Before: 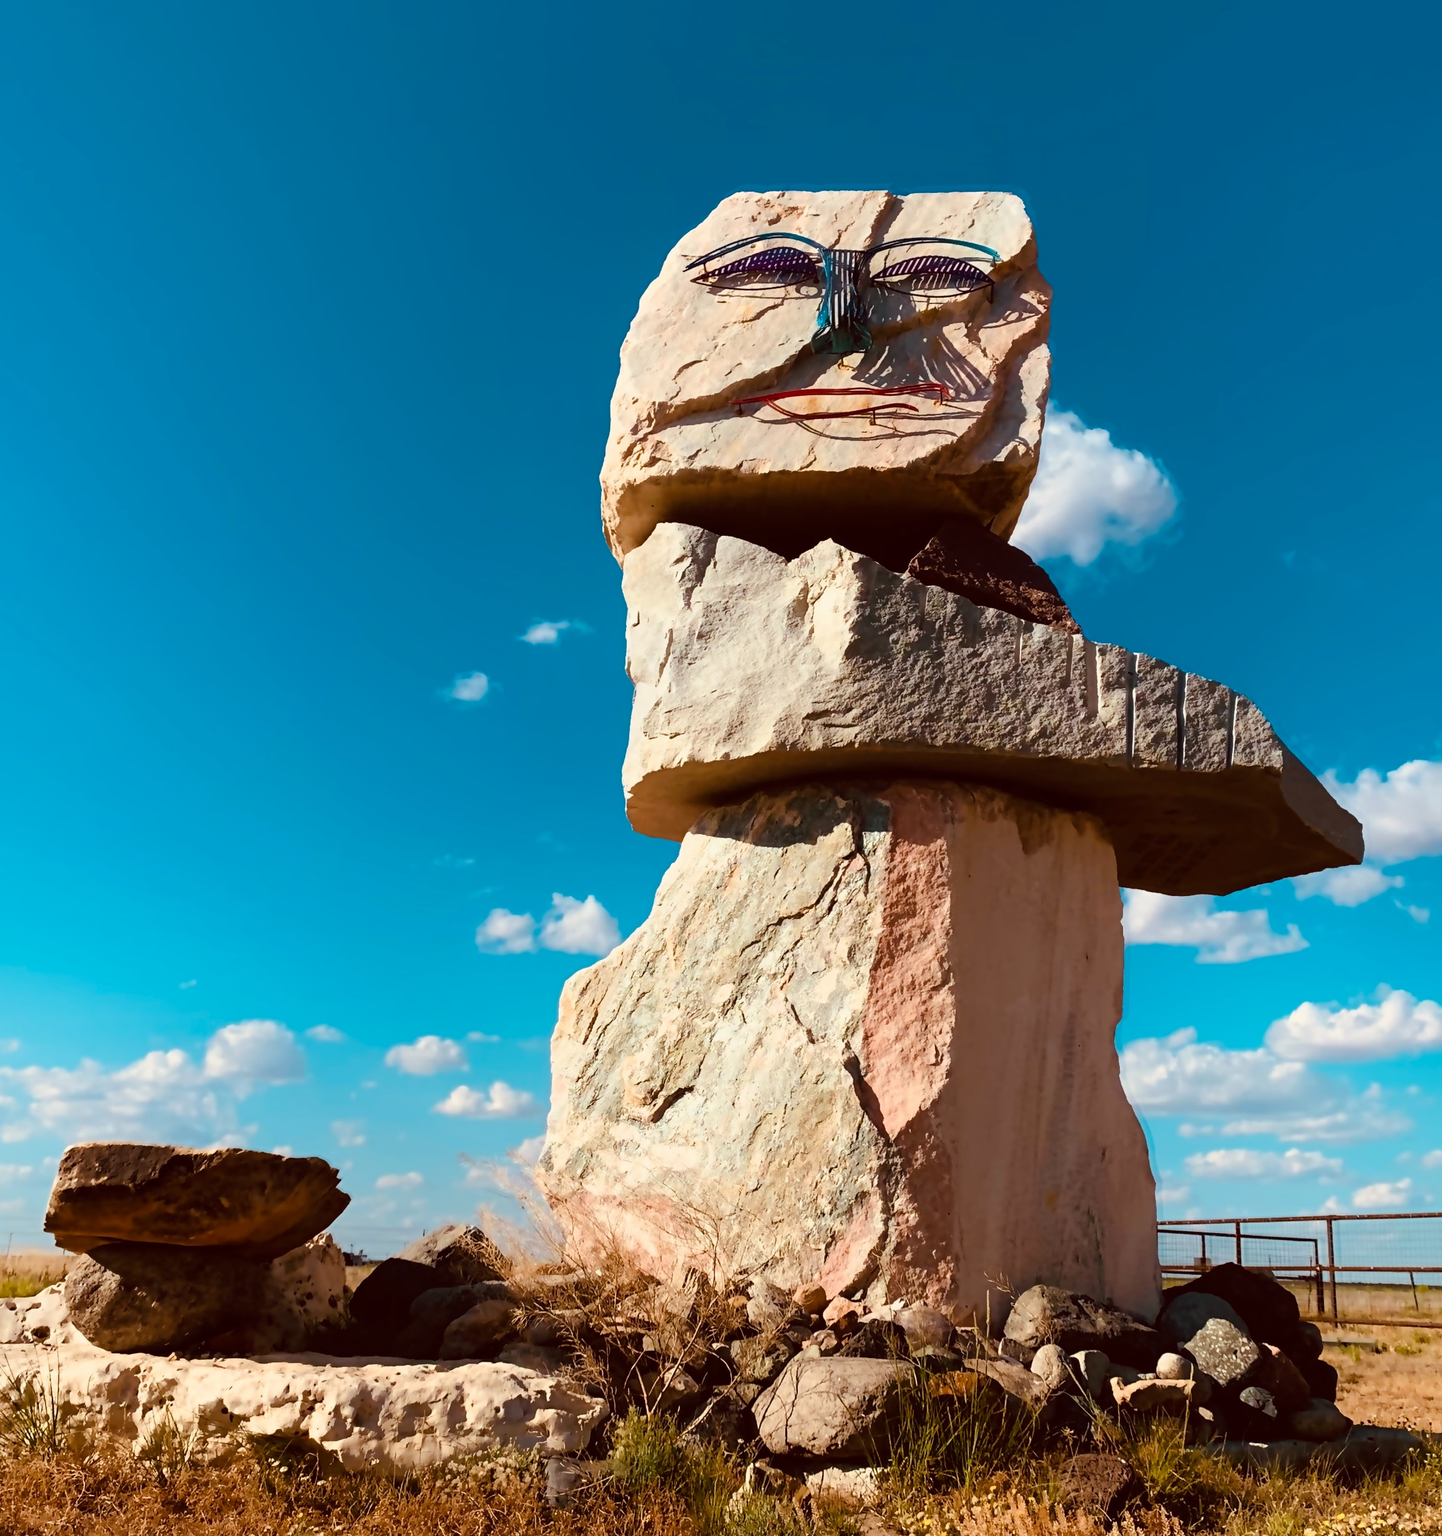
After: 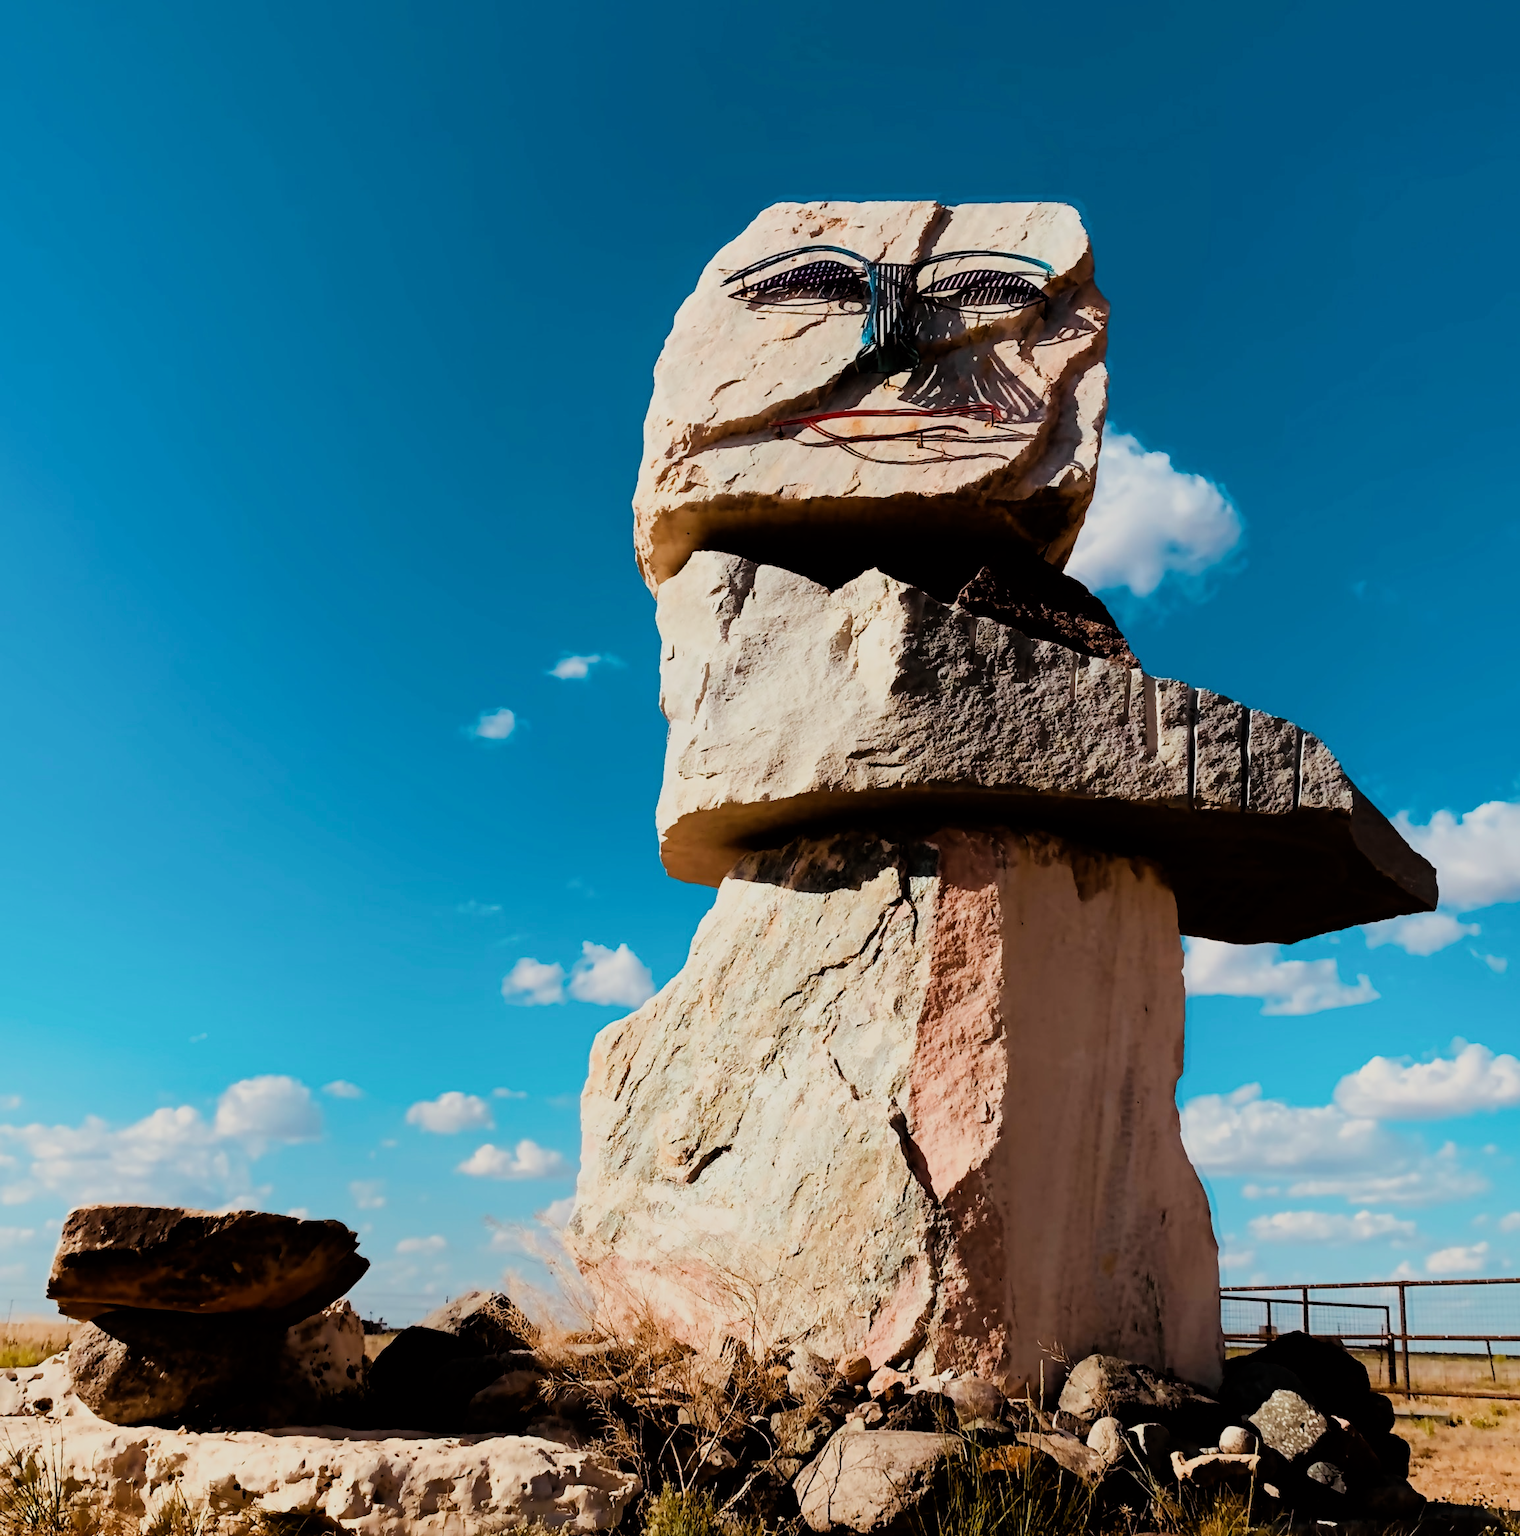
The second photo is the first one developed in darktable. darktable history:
filmic rgb: black relative exposure -5 EV, hardness 2.88, contrast 1.2, highlights saturation mix -30%
crop and rotate: top 0%, bottom 5.097%
